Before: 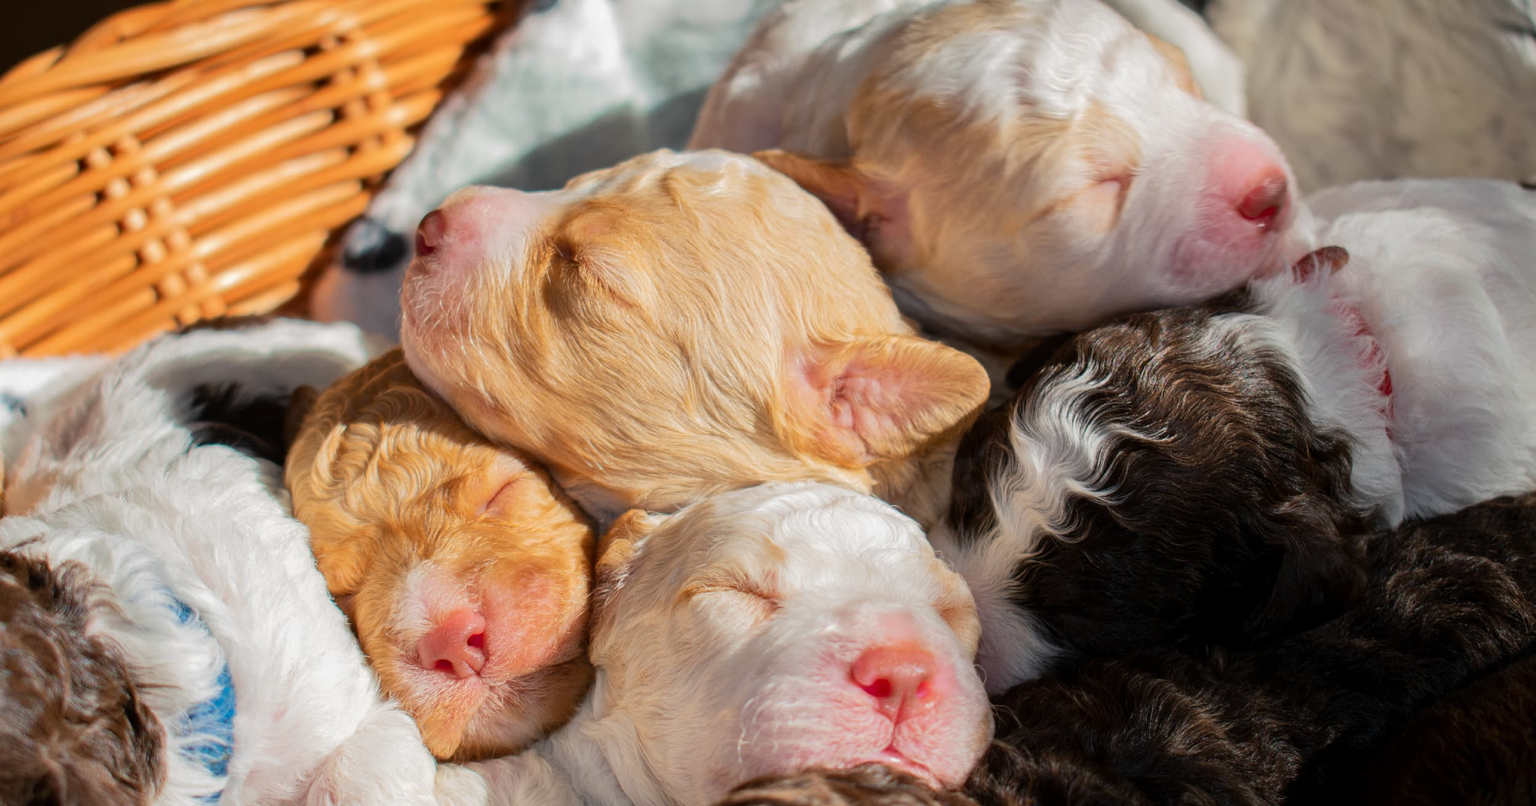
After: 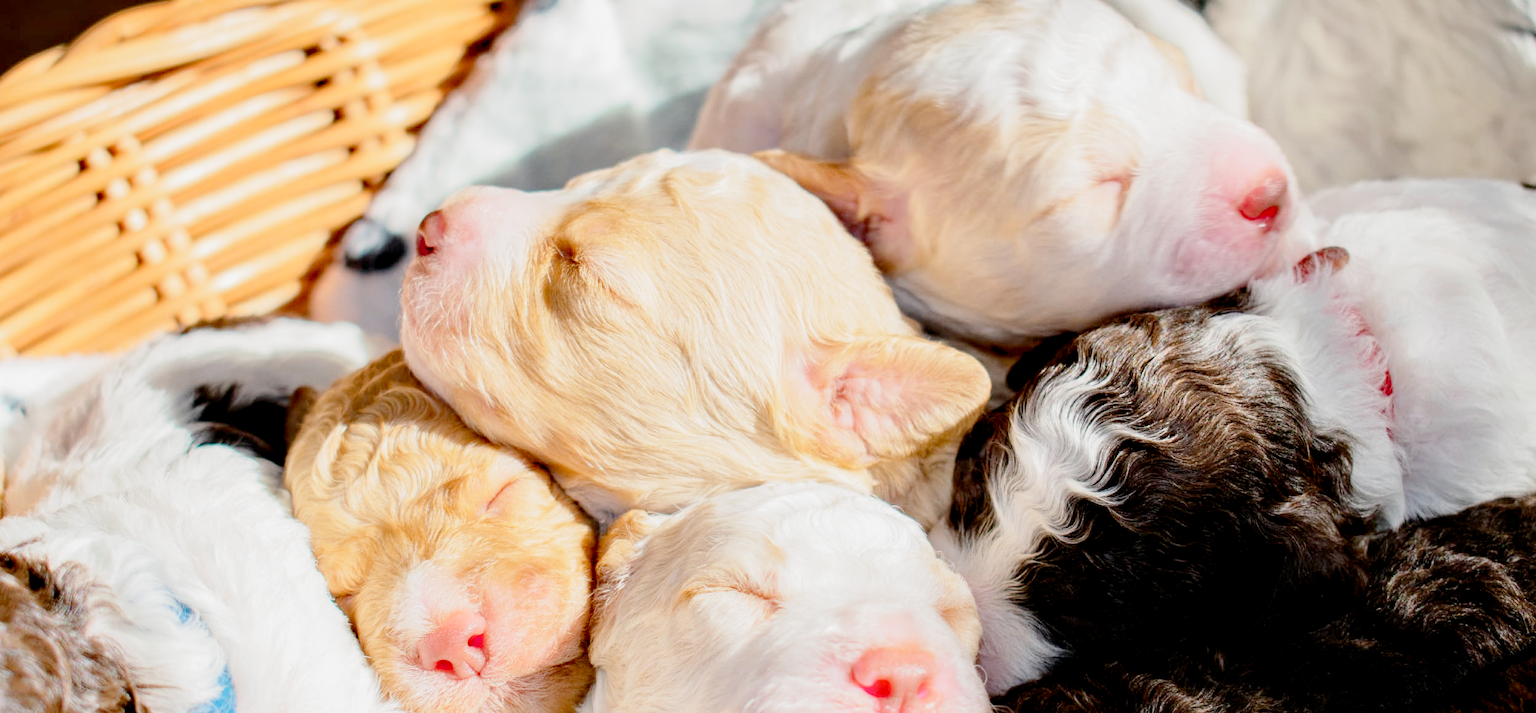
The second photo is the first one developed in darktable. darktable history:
crop and rotate: top 0%, bottom 11.49%
contrast equalizer: octaves 7, y [[0.6 ×6], [0.55 ×6], [0 ×6], [0 ×6], [0 ×6]], mix 0.3
exposure: black level correction 0.001, exposure 1.719 EV, compensate exposure bias true, compensate highlight preservation false
tone equalizer: -8 EV -0.75 EV, -7 EV -0.7 EV, -6 EV -0.6 EV, -5 EV -0.4 EV, -3 EV 0.4 EV, -2 EV 0.6 EV, -1 EV 0.7 EV, +0 EV 0.75 EV, edges refinement/feathering 500, mask exposure compensation -1.57 EV, preserve details no
filmic rgb: black relative exposure -7 EV, white relative exposure 6 EV, threshold 3 EV, target black luminance 0%, hardness 2.73, latitude 61.22%, contrast 0.691, highlights saturation mix 10%, shadows ↔ highlights balance -0.073%, preserve chrominance no, color science v4 (2020), iterations of high-quality reconstruction 10, contrast in shadows soft, contrast in highlights soft, enable highlight reconstruction true
